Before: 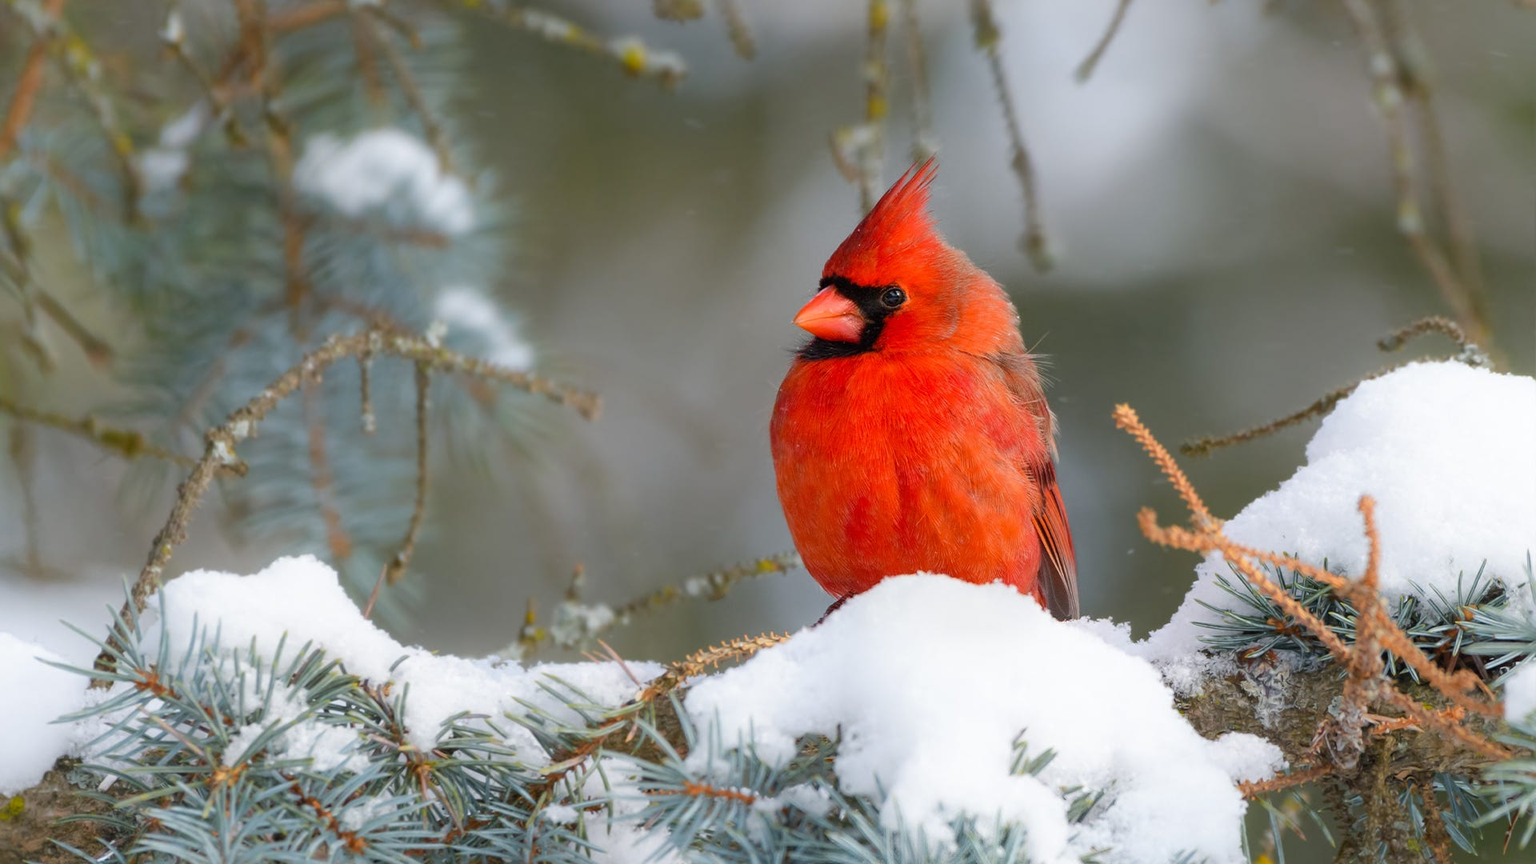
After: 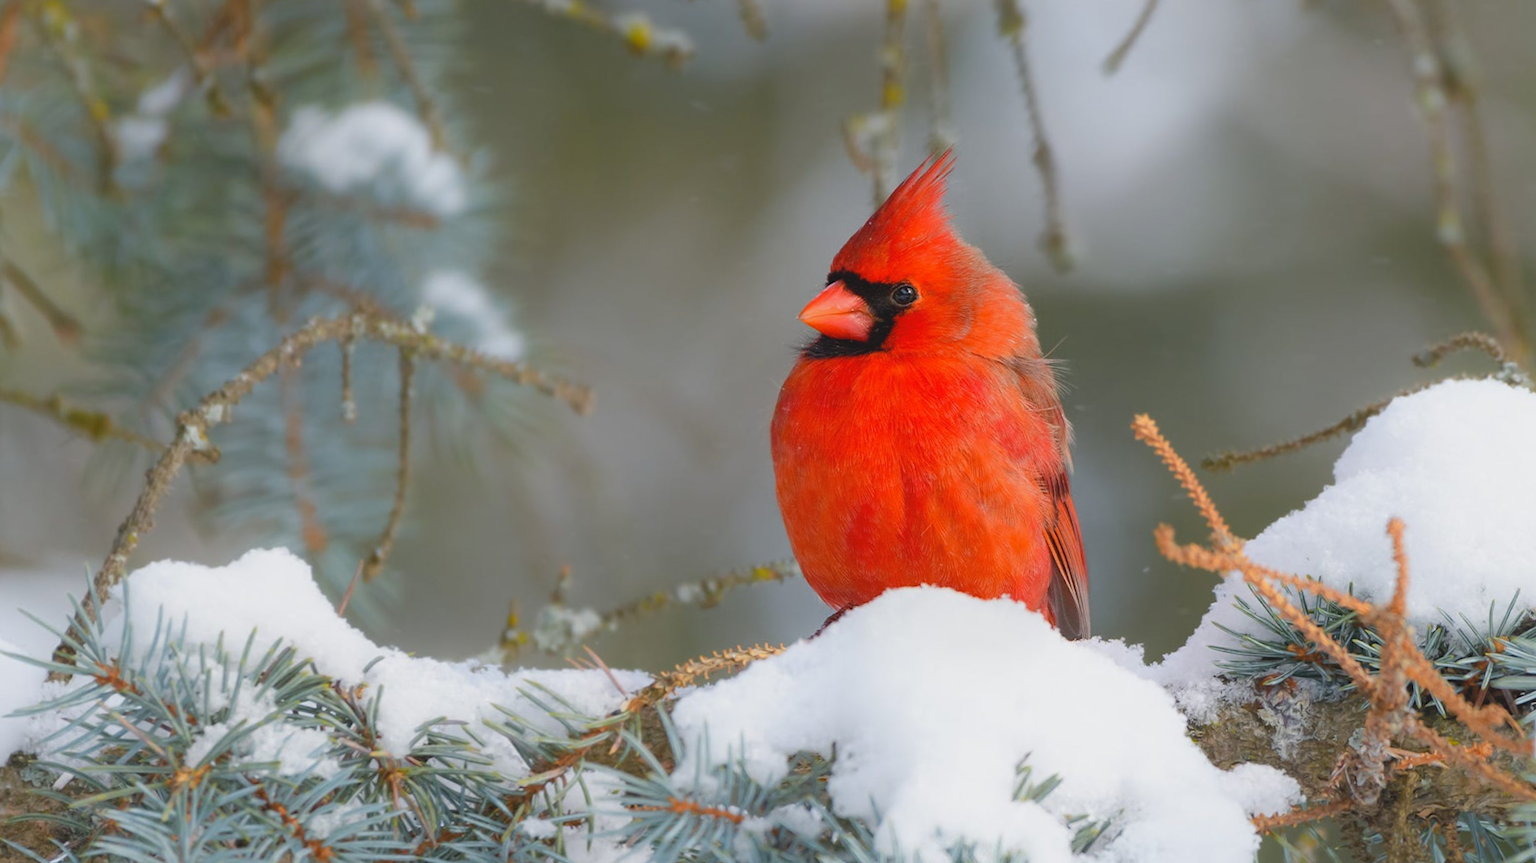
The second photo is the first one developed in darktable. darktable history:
local contrast: highlights 68%, shadows 68%, detail 82%, midtone range 0.325
crop and rotate: angle -1.69°
